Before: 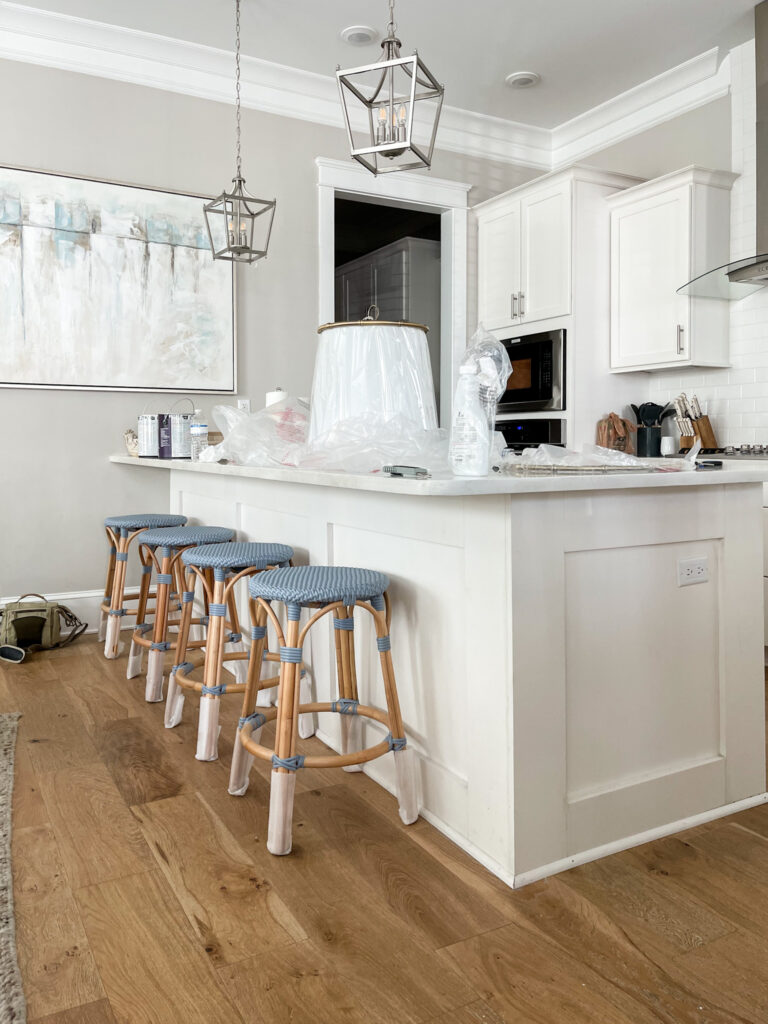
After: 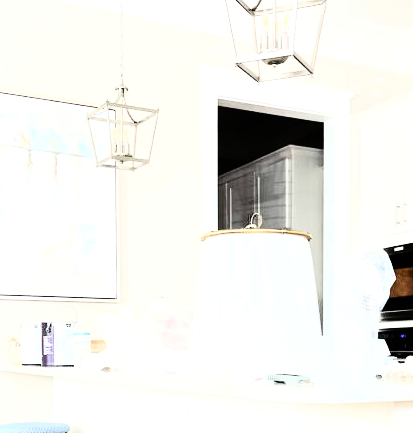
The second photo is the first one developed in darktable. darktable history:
crop: left 15.306%, top 9.065%, right 30.789%, bottom 48.638%
exposure: black level correction -0.001, exposure 0.9 EV, compensate exposure bias true, compensate highlight preservation false
rgb curve: curves: ch0 [(0, 0) (0.21, 0.15) (0.24, 0.21) (0.5, 0.75) (0.75, 0.96) (0.89, 0.99) (1, 1)]; ch1 [(0, 0.02) (0.21, 0.13) (0.25, 0.2) (0.5, 0.67) (0.75, 0.9) (0.89, 0.97) (1, 1)]; ch2 [(0, 0.02) (0.21, 0.13) (0.25, 0.2) (0.5, 0.67) (0.75, 0.9) (0.89, 0.97) (1, 1)], compensate middle gray true
